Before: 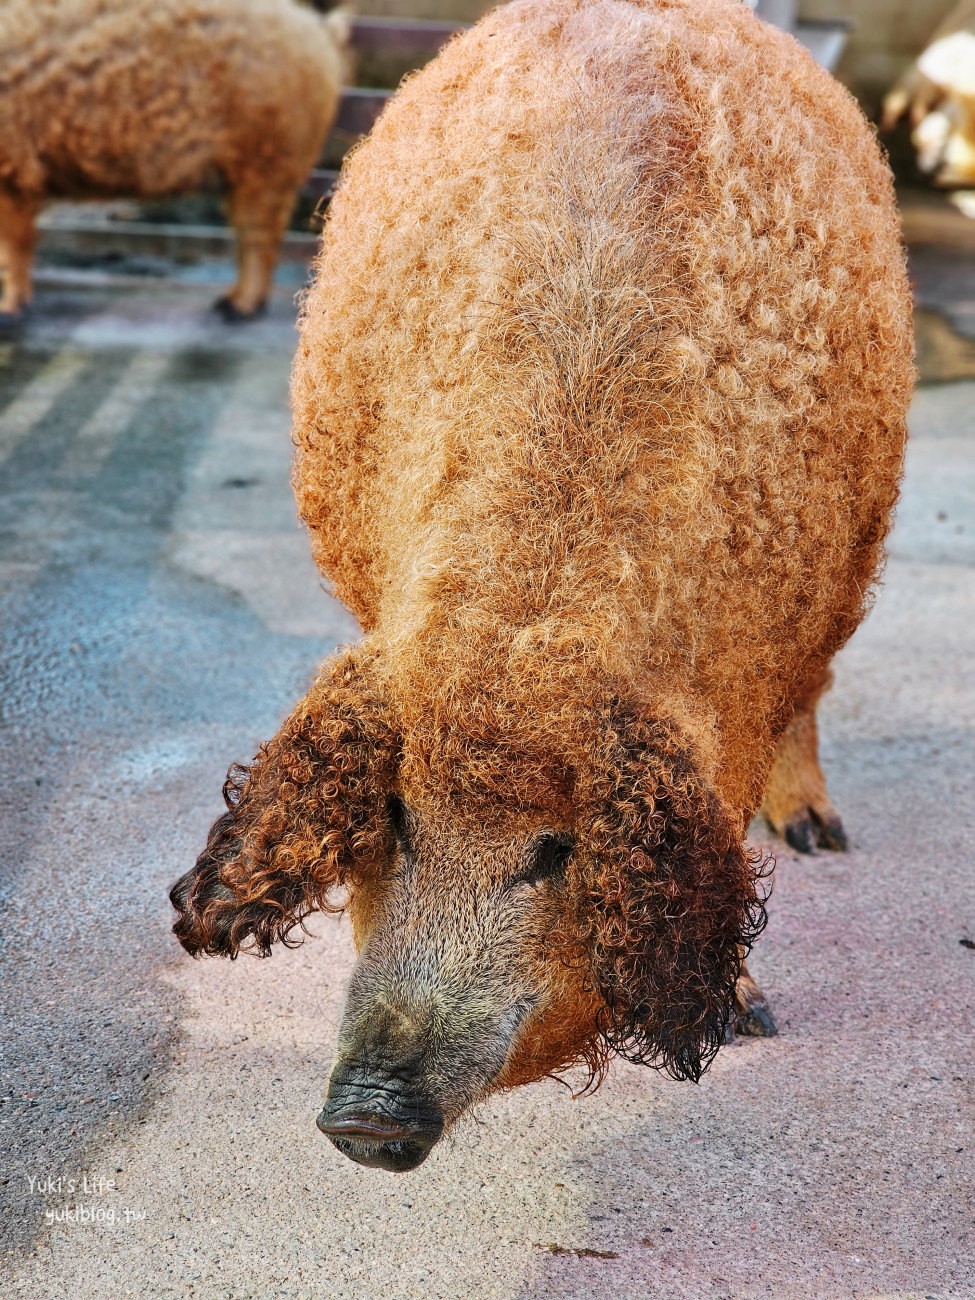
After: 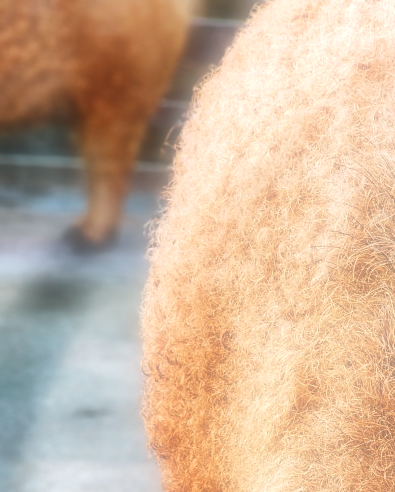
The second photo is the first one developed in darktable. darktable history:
crop: left 15.452%, top 5.459%, right 43.956%, bottom 56.62%
exposure: exposure 0.496 EV, compensate highlight preservation false
soften: on, module defaults
